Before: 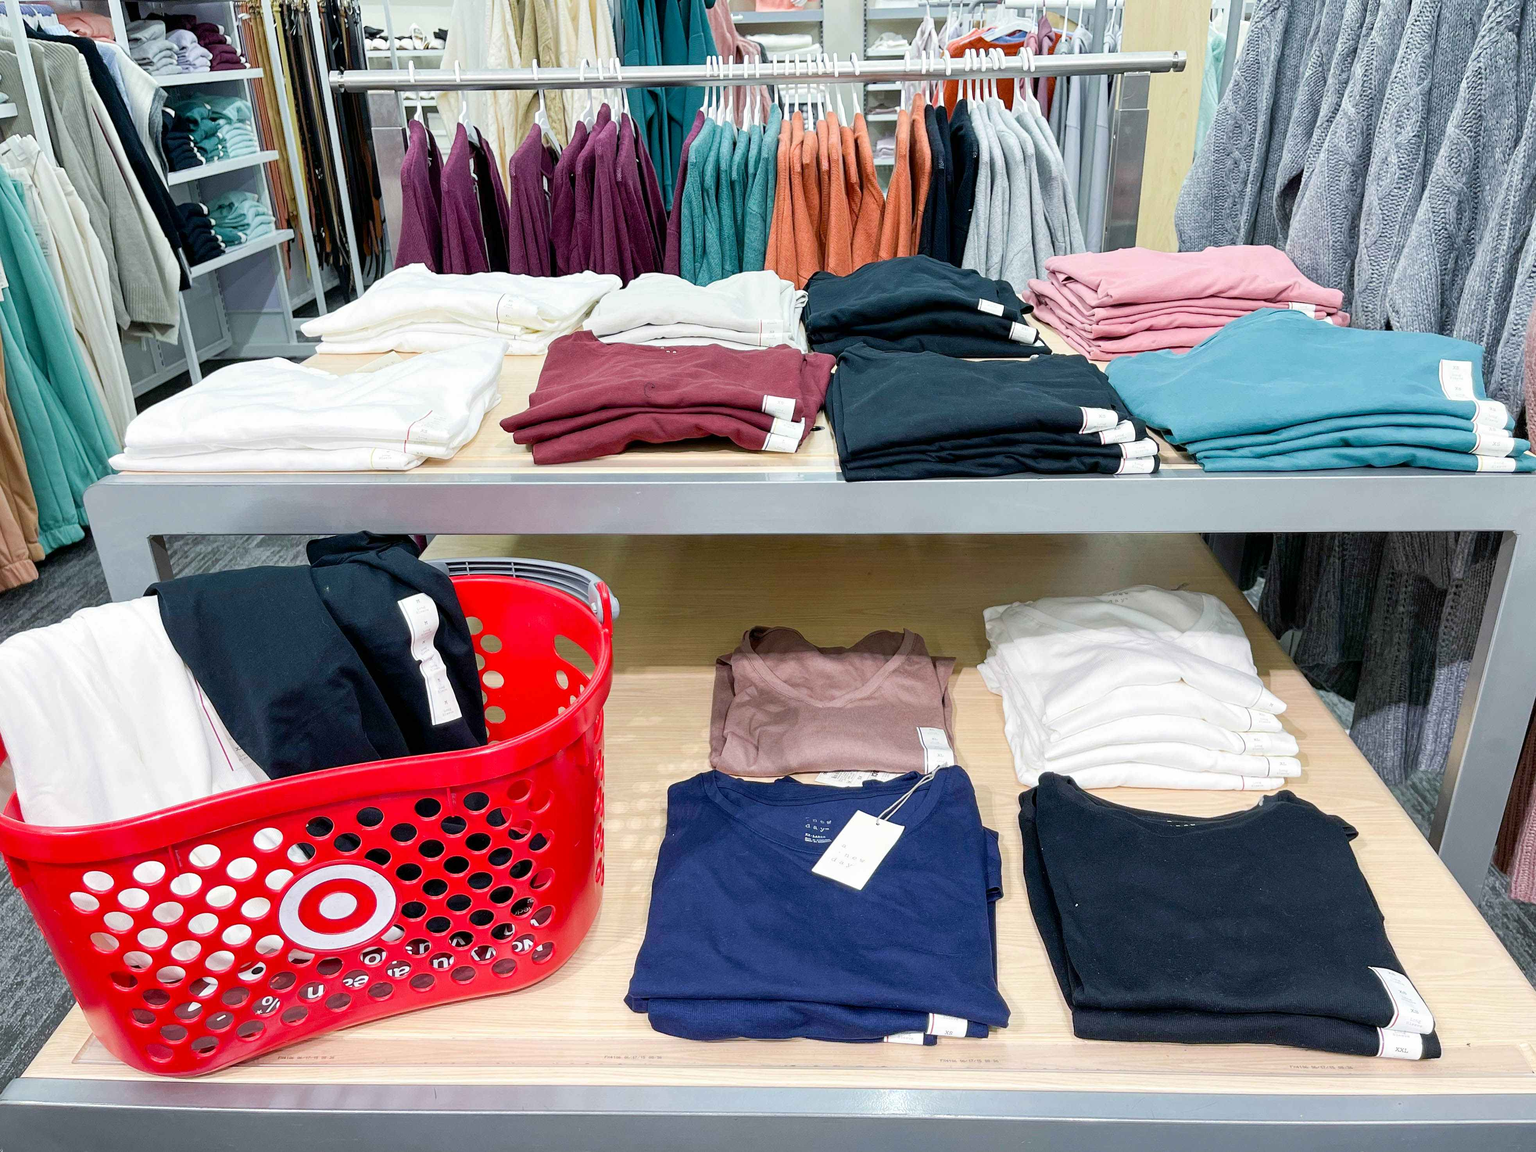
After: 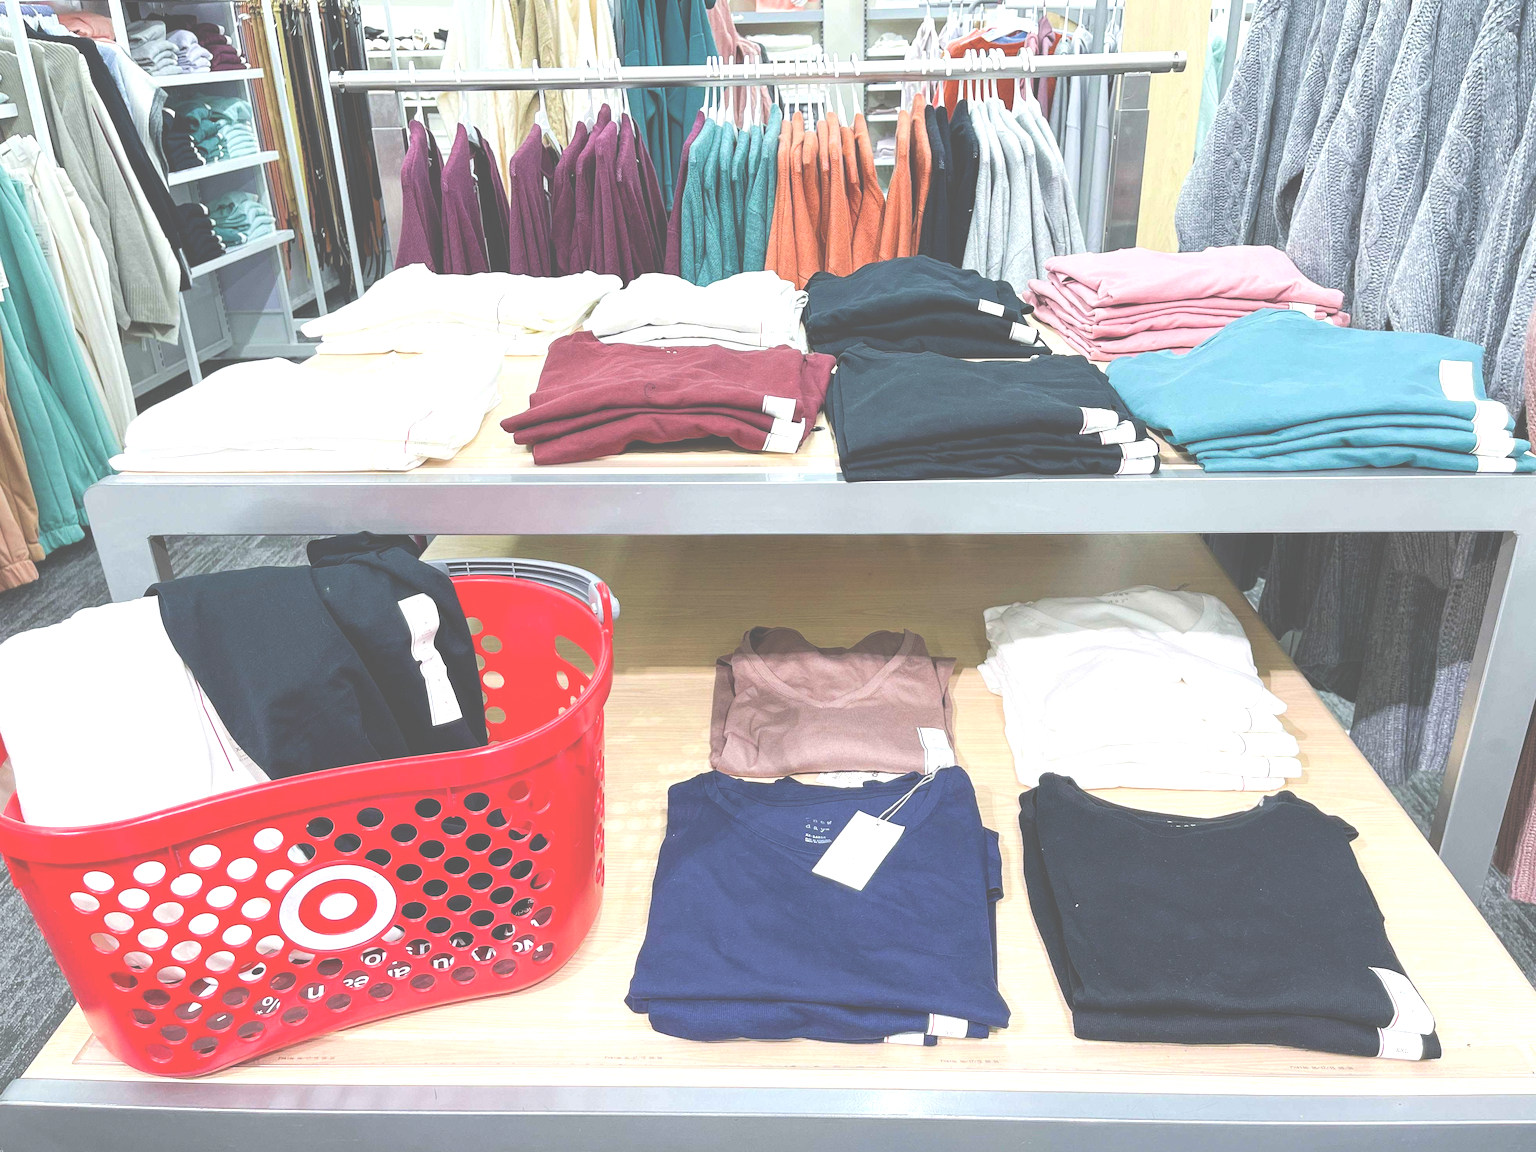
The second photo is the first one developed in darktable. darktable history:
exposure: black level correction -0.069, exposure 0.502 EV, compensate highlight preservation false
